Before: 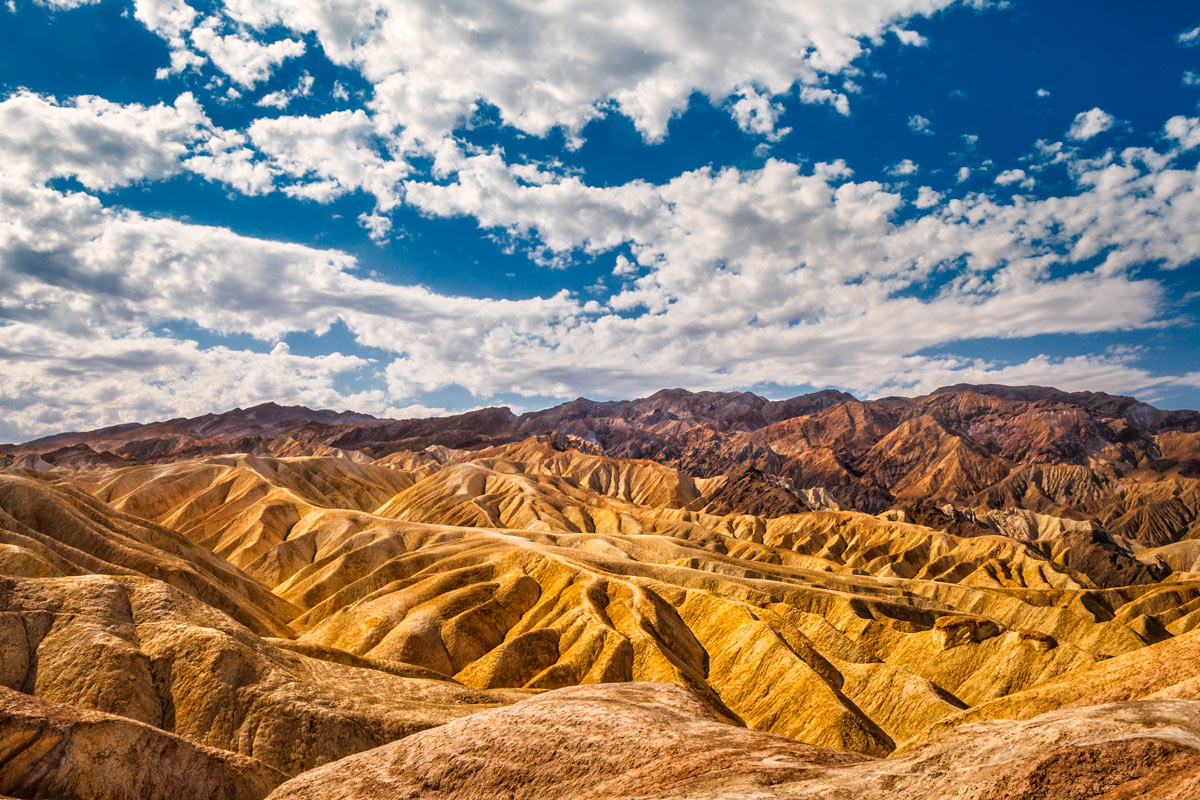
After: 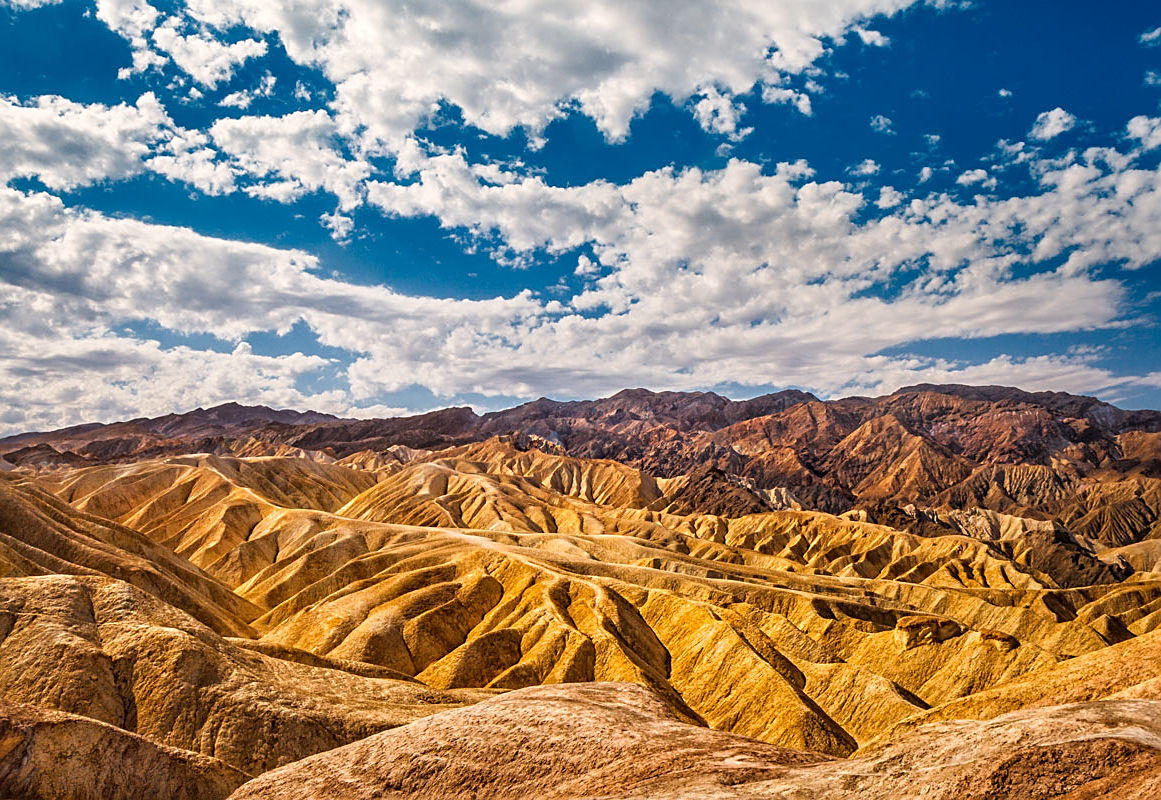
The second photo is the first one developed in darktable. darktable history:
sharpen: on, module defaults
crop and rotate: left 3.238%
